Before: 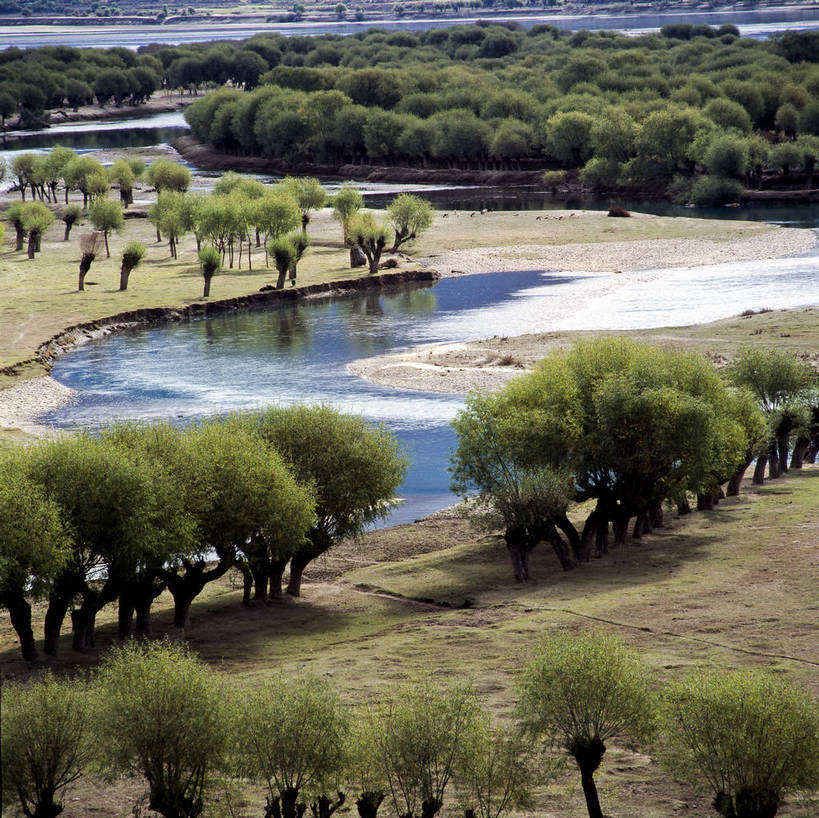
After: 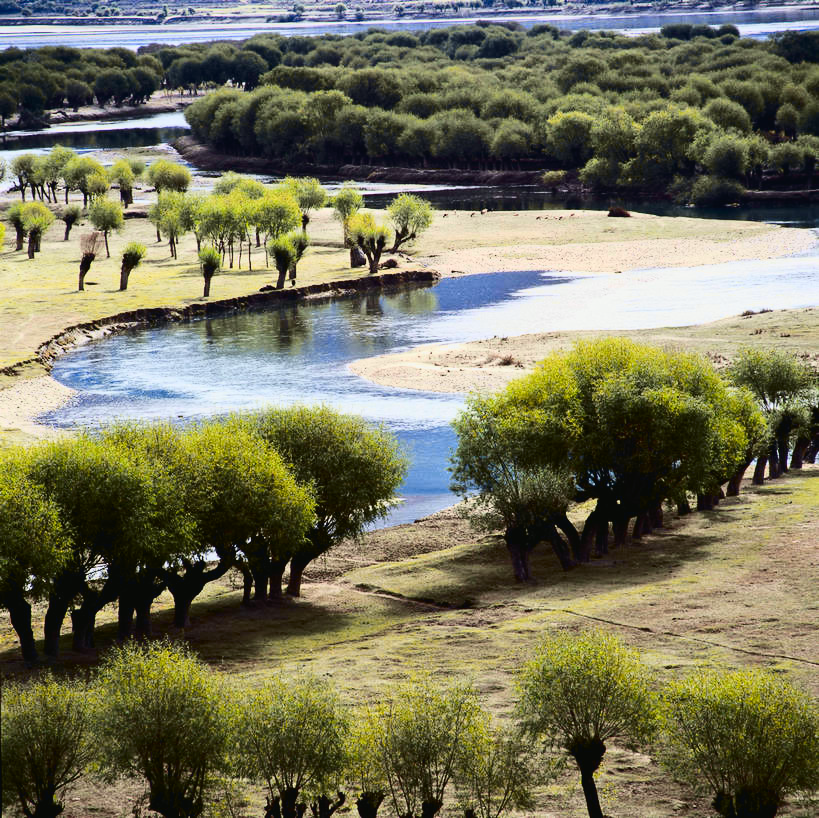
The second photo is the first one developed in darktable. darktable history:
tone curve: curves: ch0 [(0.003, 0.023) (0.071, 0.052) (0.236, 0.197) (0.466, 0.557) (0.625, 0.761) (0.783, 0.9) (0.994, 0.968)]; ch1 [(0, 0) (0.262, 0.227) (0.417, 0.386) (0.469, 0.467) (0.502, 0.498) (0.528, 0.53) (0.573, 0.579) (0.605, 0.621) (0.644, 0.671) (0.686, 0.728) (0.994, 0.987)]; ch2 [(0, 0) (0.262, 0.188) (0.385, 0.353) (0.427, 0.424) (0.495, 0.493) (0.515, 0.54) (0.547, 0.561) (0.589, 0.613) (0.644, 0.748) (1, 1)], color space Lab, independent channels, preserve colors none
